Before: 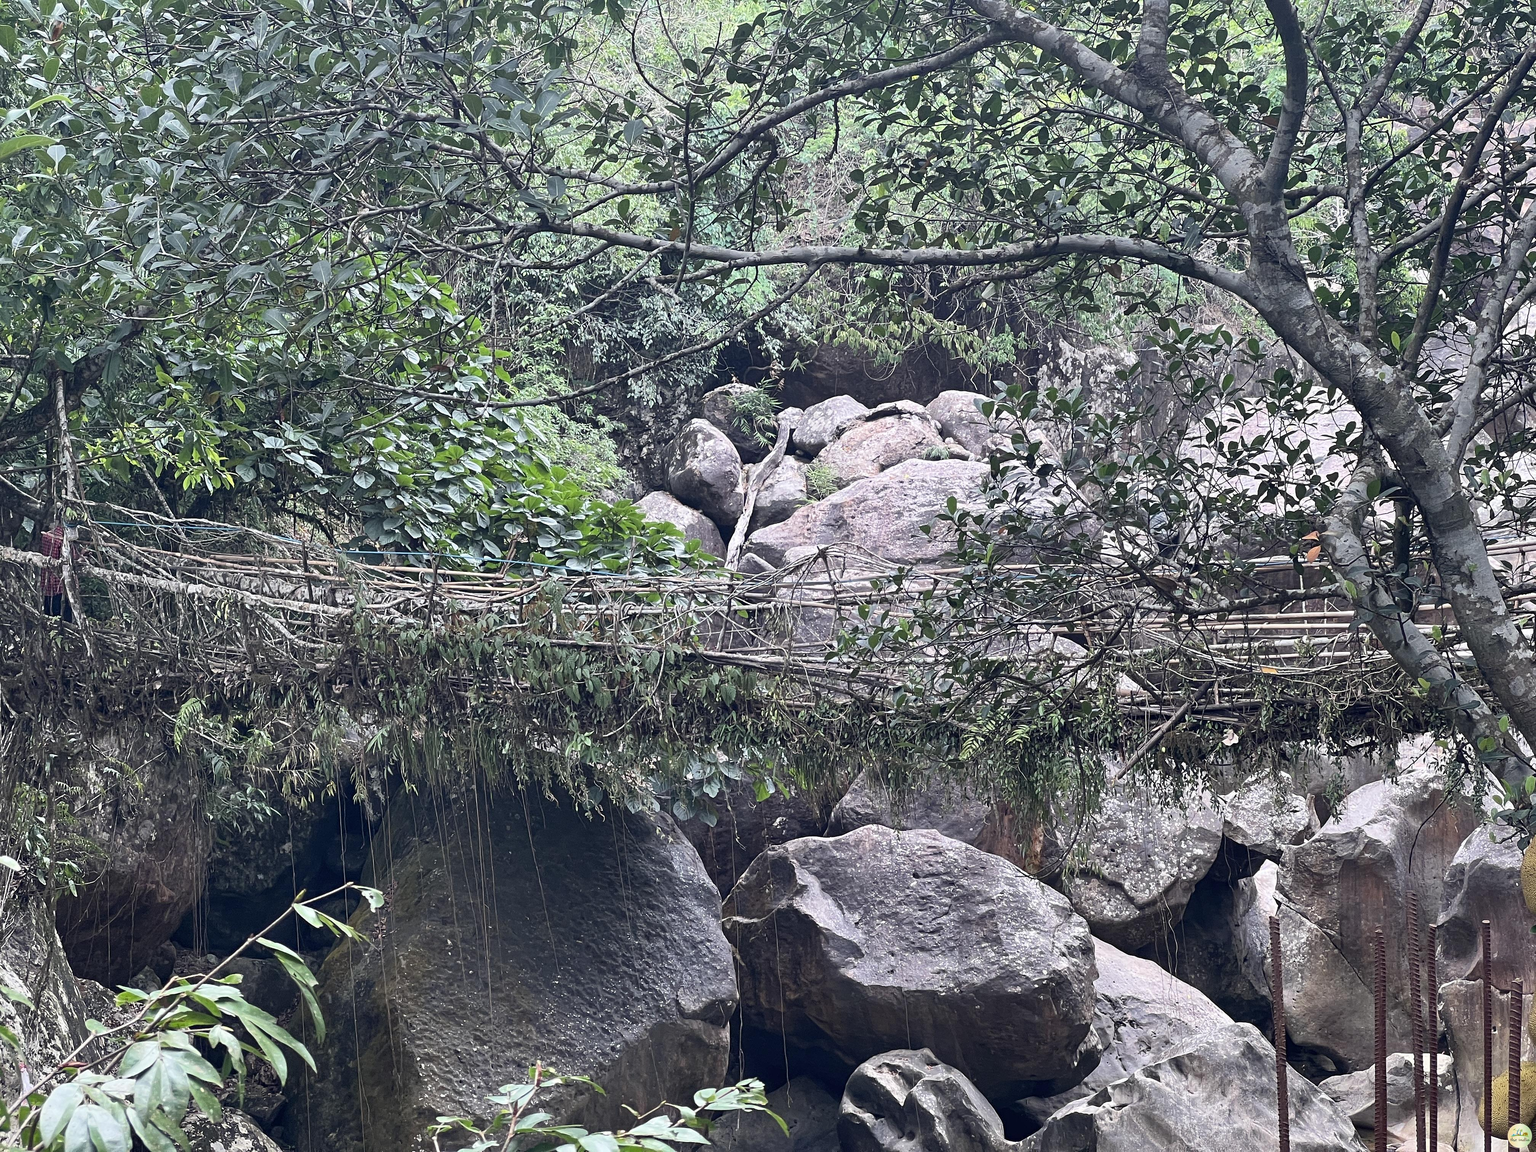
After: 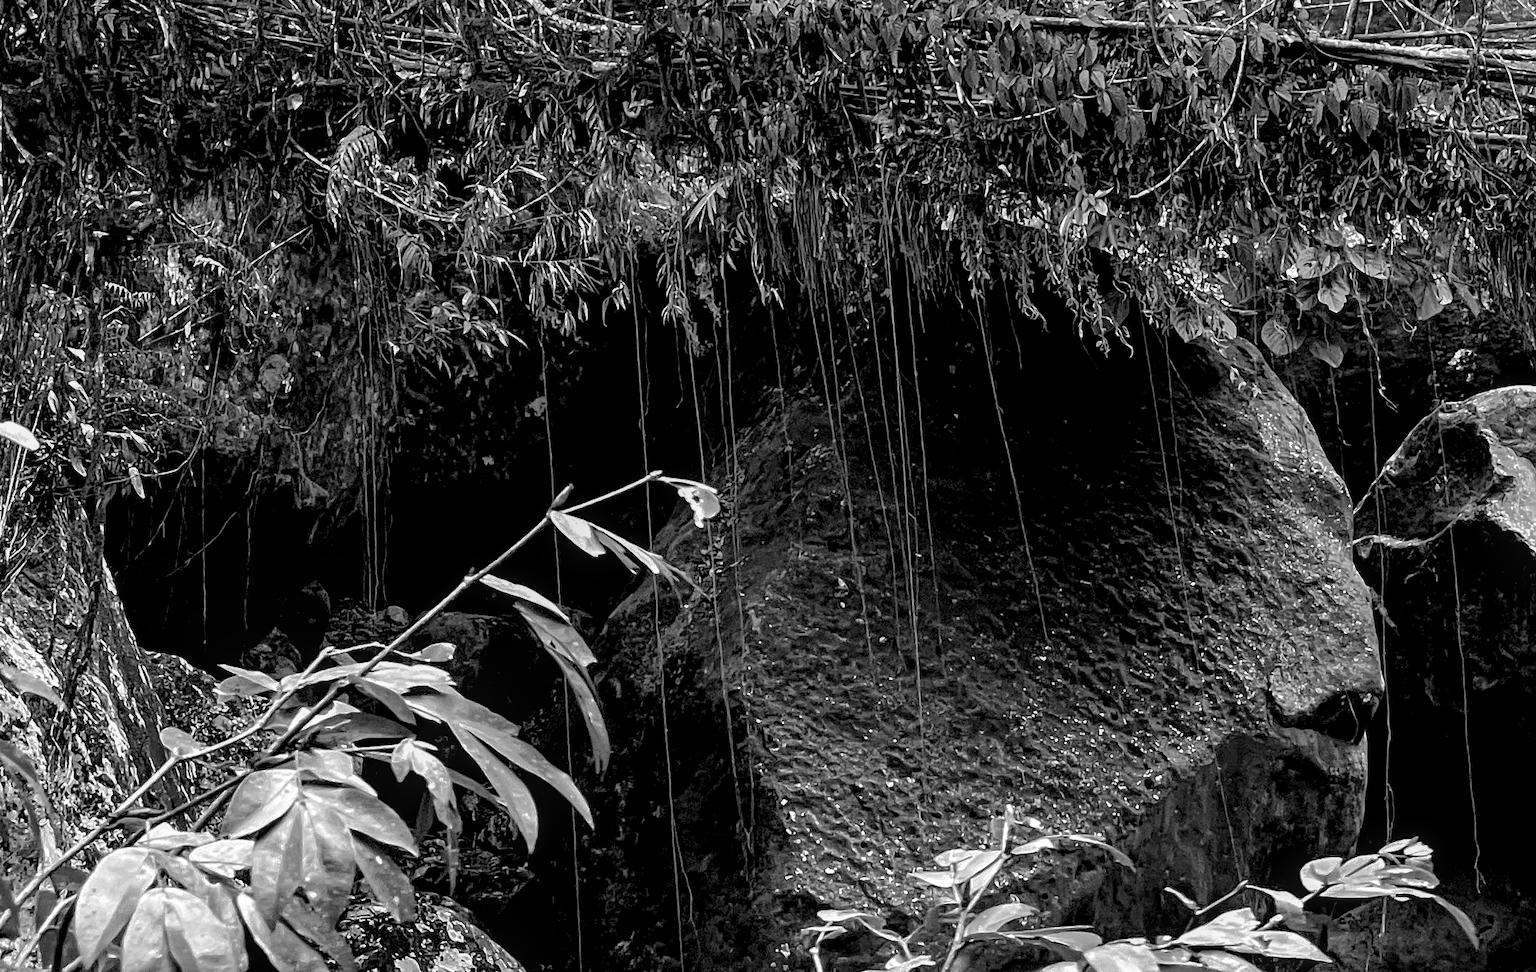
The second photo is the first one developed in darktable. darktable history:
contrast brightness saturation: contrast 0.07, brightness -0.14, saturation 0.11
monochrome: on, module defaults
crop and rotate: top 54.778%, right 46.61%, bottom 0.159%
rgb levels: levels [[0.034, 0.472, 0.904], [0, 0.5, 1], [0, 0.5, 1]]
shadows and highlights: shadows 40, highlights -60
local contrast: on, module defaults
